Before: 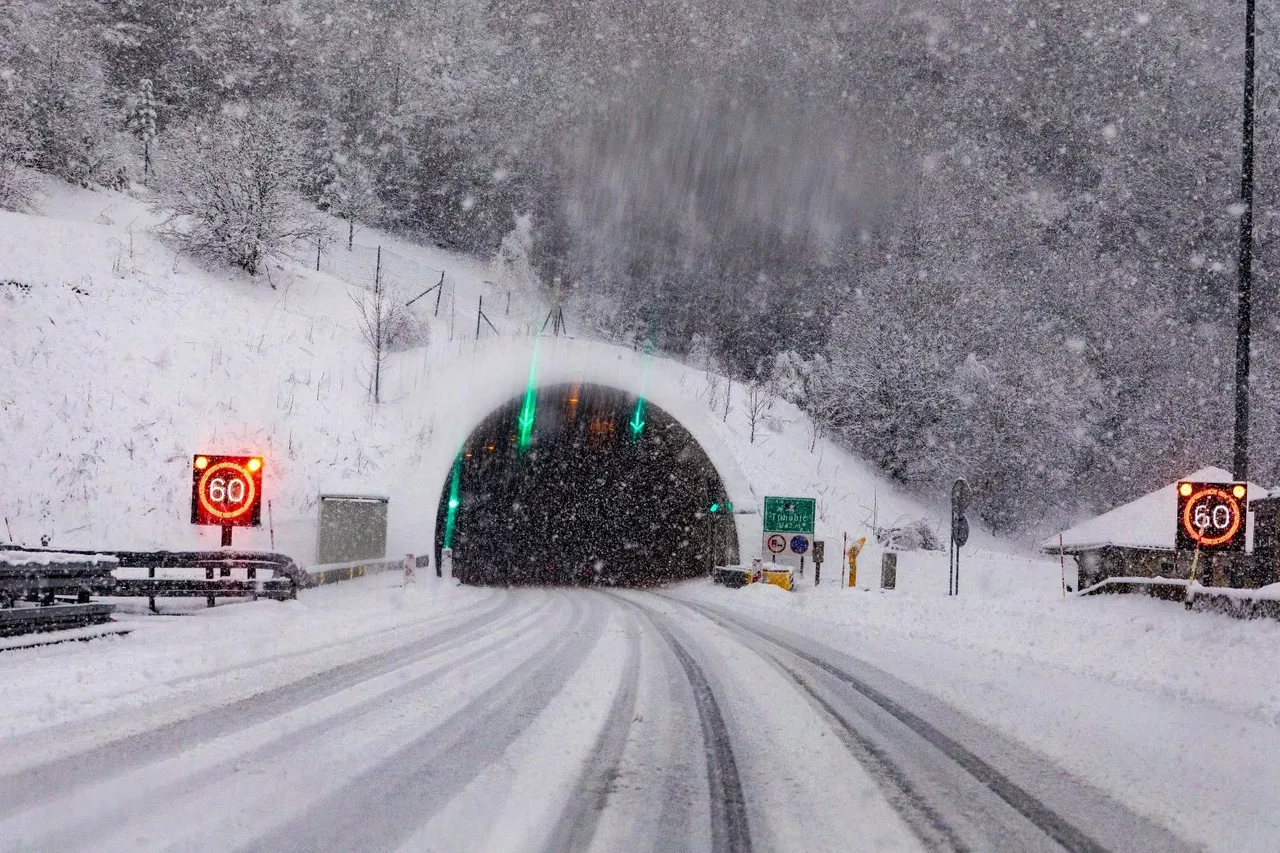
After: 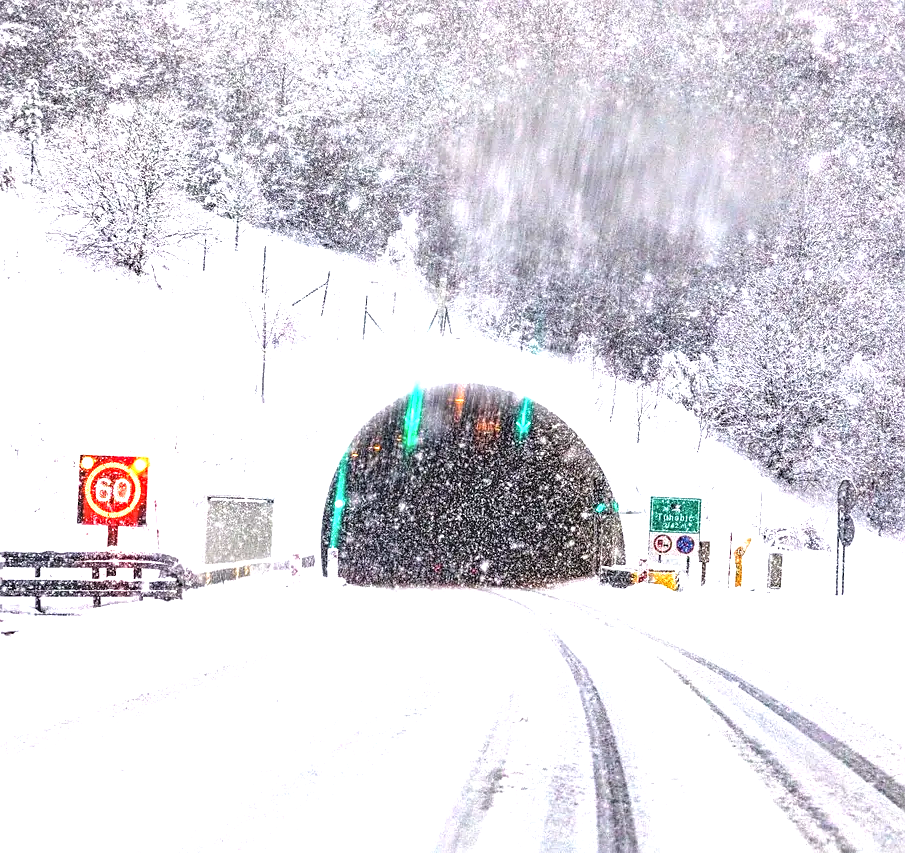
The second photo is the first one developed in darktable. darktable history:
crop and rotate: left 8.95%, right 20.271%
color correction: highlights b* 0.03
local contrast: on, module defaults
exposure: black level correction 0, exposure 1.384 EV, compensate highlight preservation false
tone equalizer: -8 EV -0.4 EV, -7 EV -0.391 EV, -6 EV -0.346 EV, -5 EV -0.226 EV, -3 EV 0.214 EV, -2 EV 0.326 EV, -1 EV 0.409 EV, +0 EV 0.418 EV
sharpen: radius 1.437, amount 0.413, threshold 1.624
